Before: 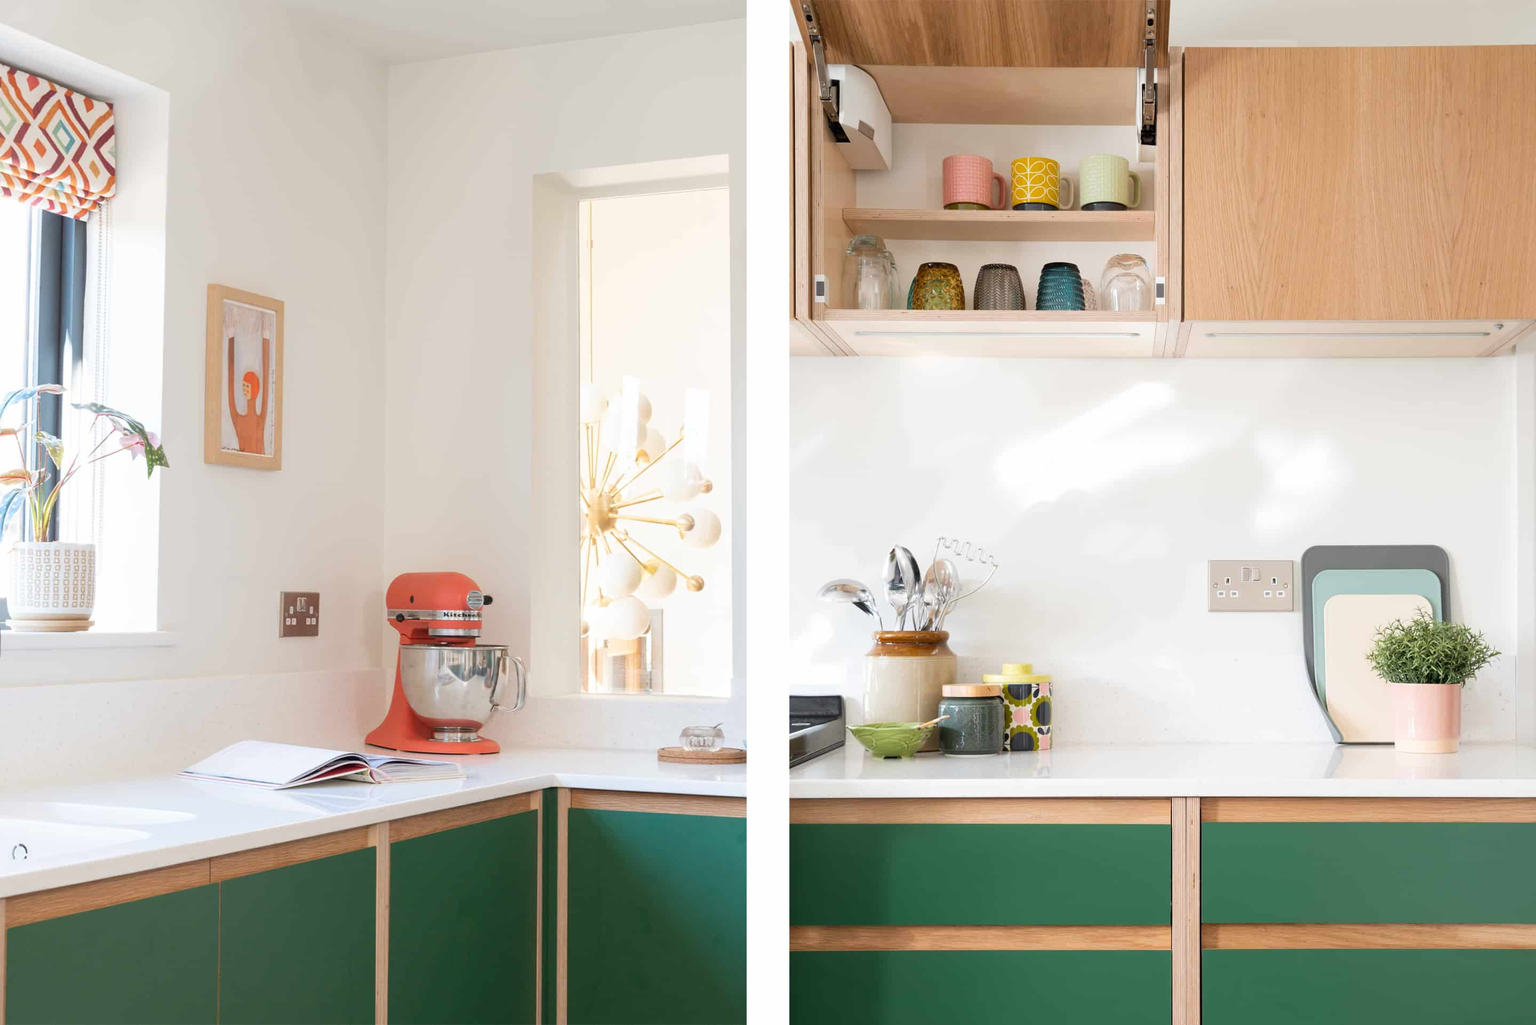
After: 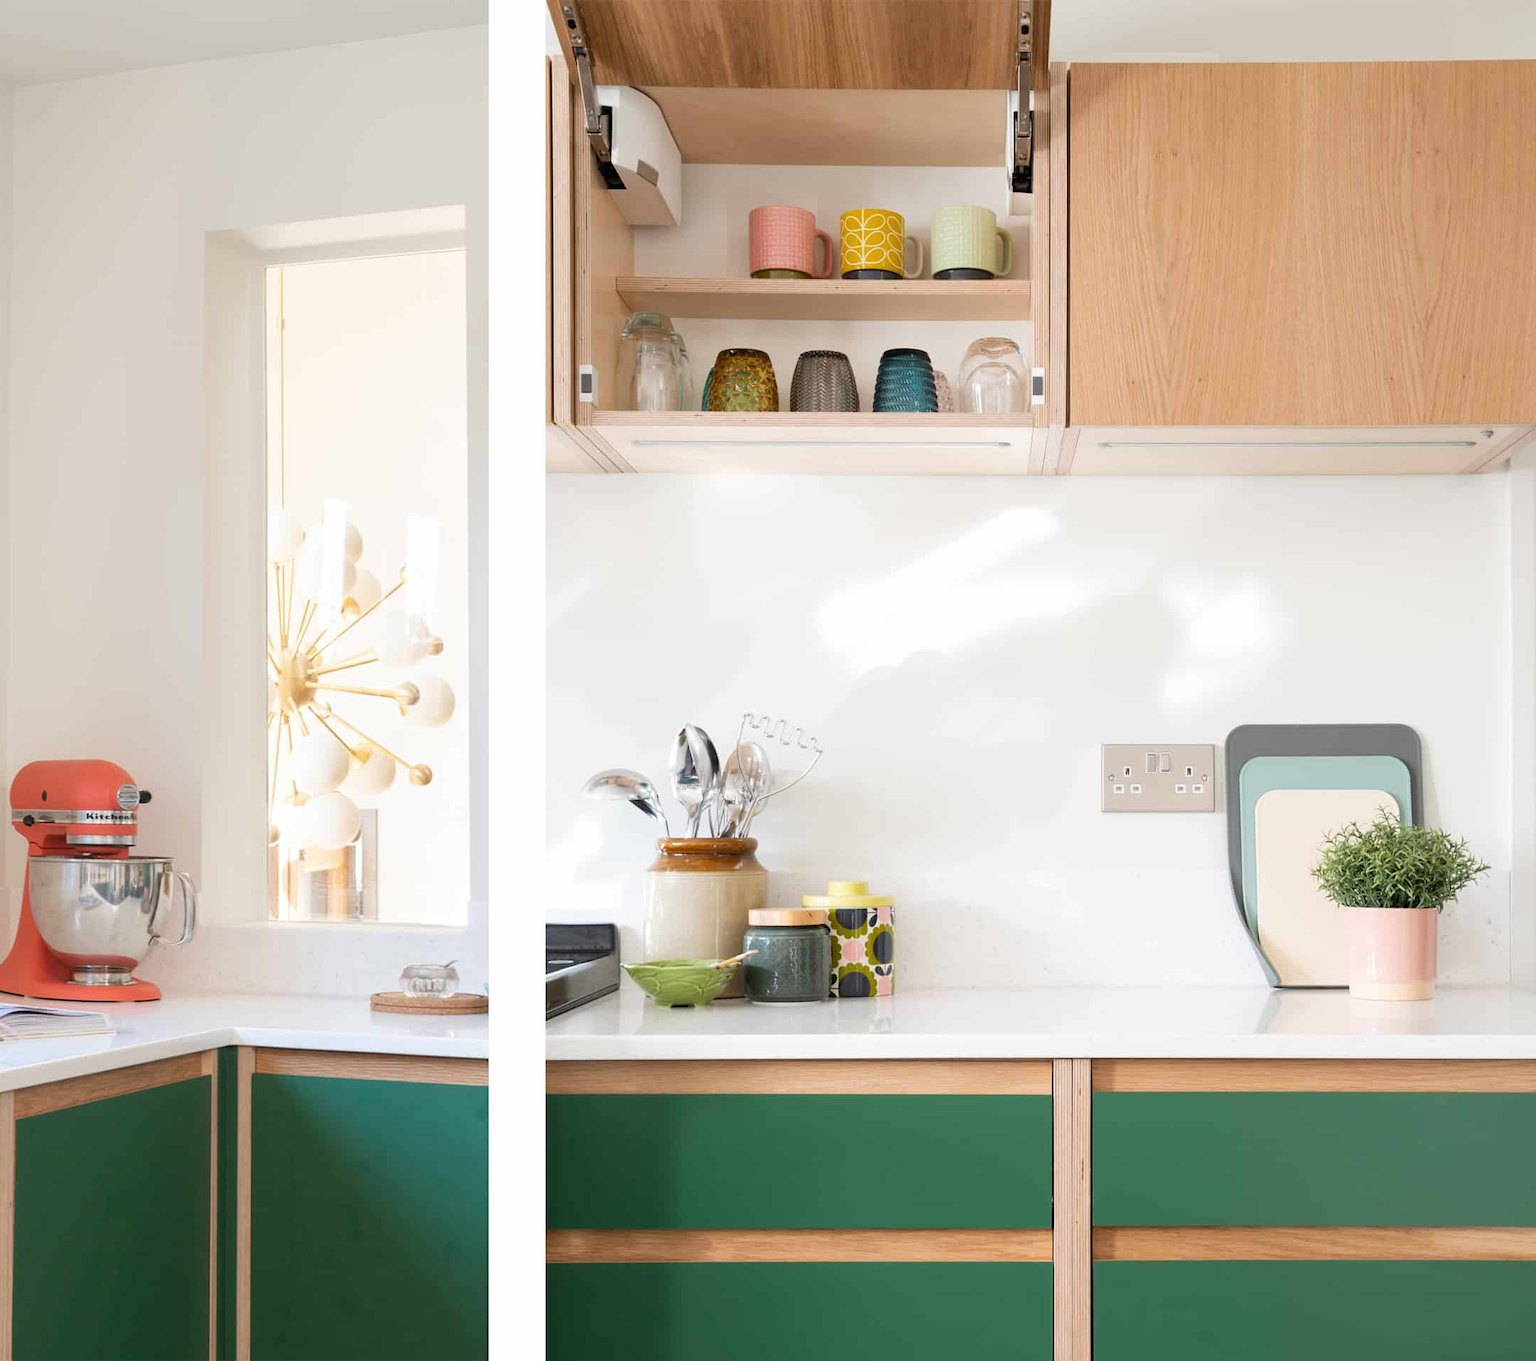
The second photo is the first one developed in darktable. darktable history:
crop and rotate: left 24.672%
